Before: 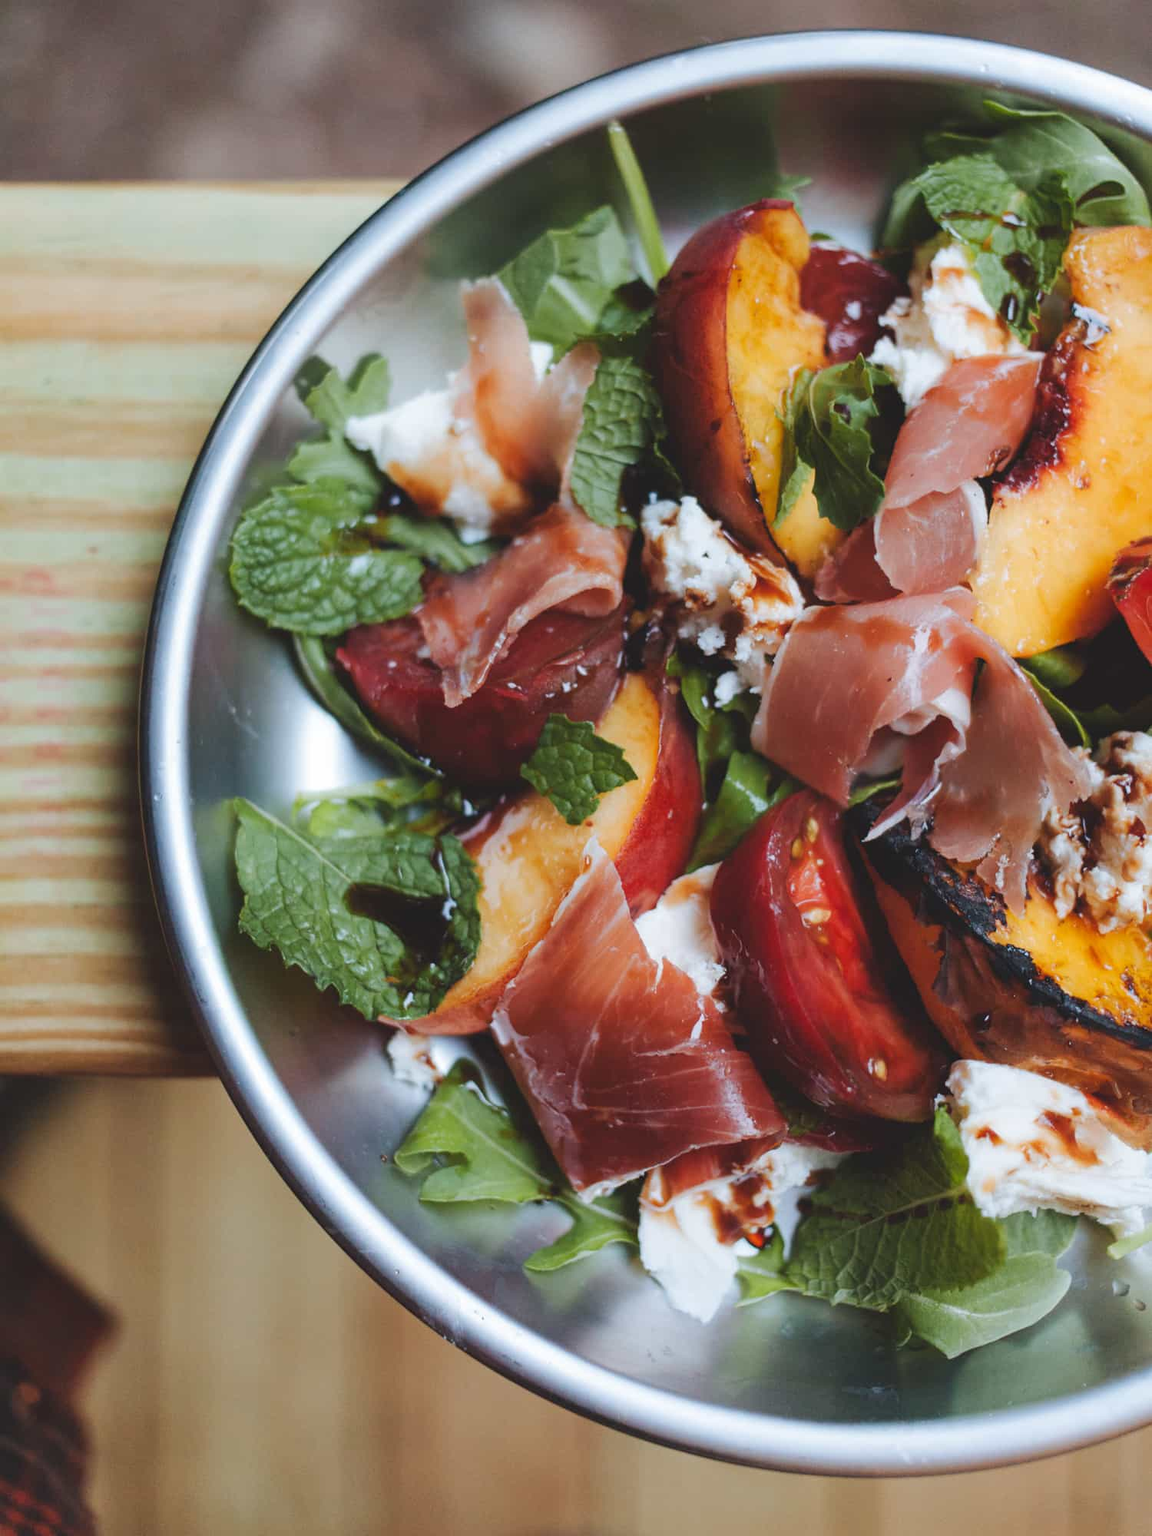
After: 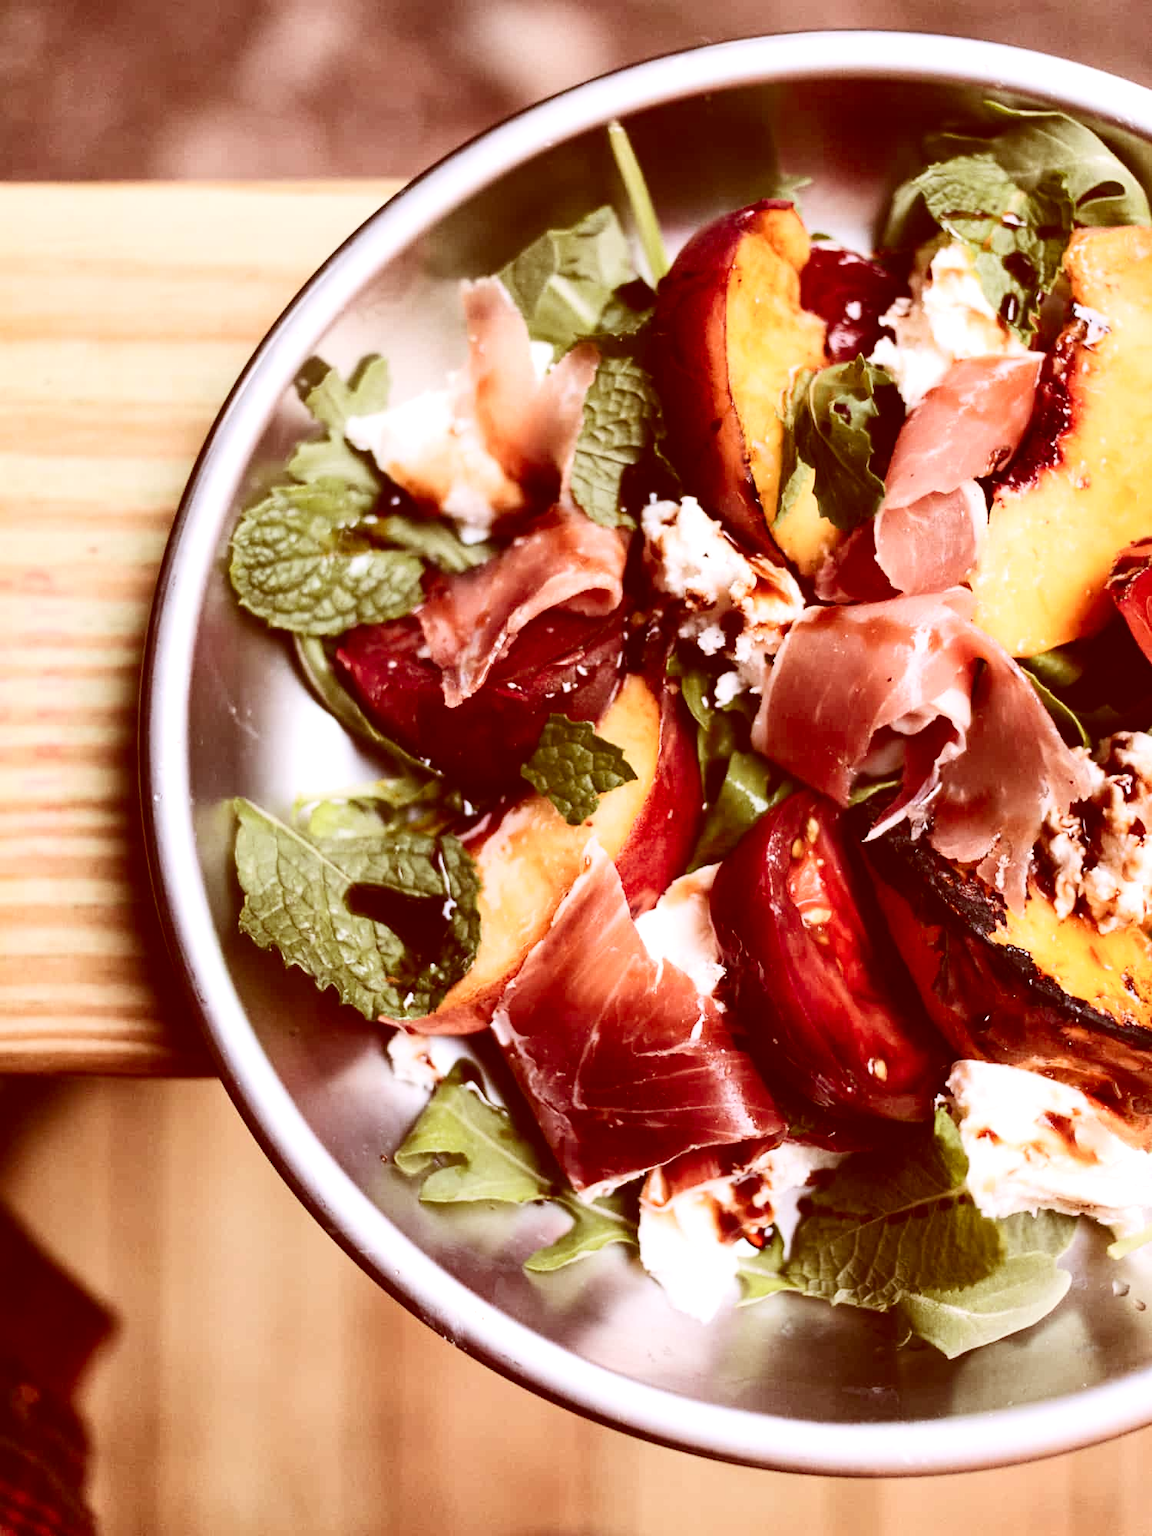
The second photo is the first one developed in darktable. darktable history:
color correction: highlights a* 9.44, highlights b* 8.53, shadows a* 39.96, shadows b* 39.78, saturation 0.799
contrast brightness saturation: contrast 0.288
exposure: black level correction 0.001, exposure 0.5 EV, compensate exposure bias true, compensate highlight preservation false
